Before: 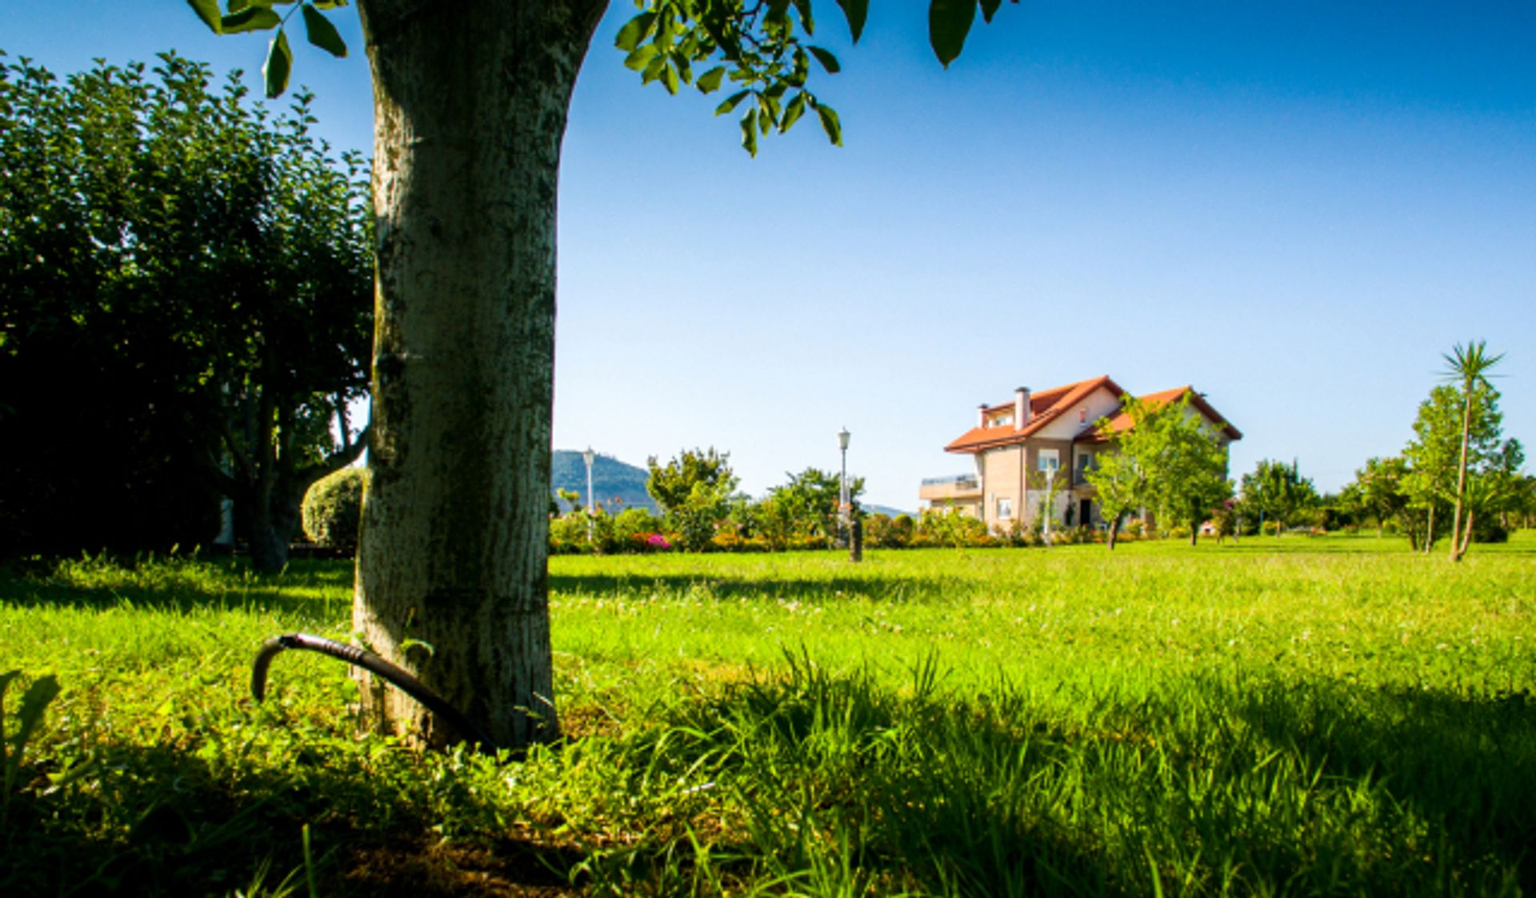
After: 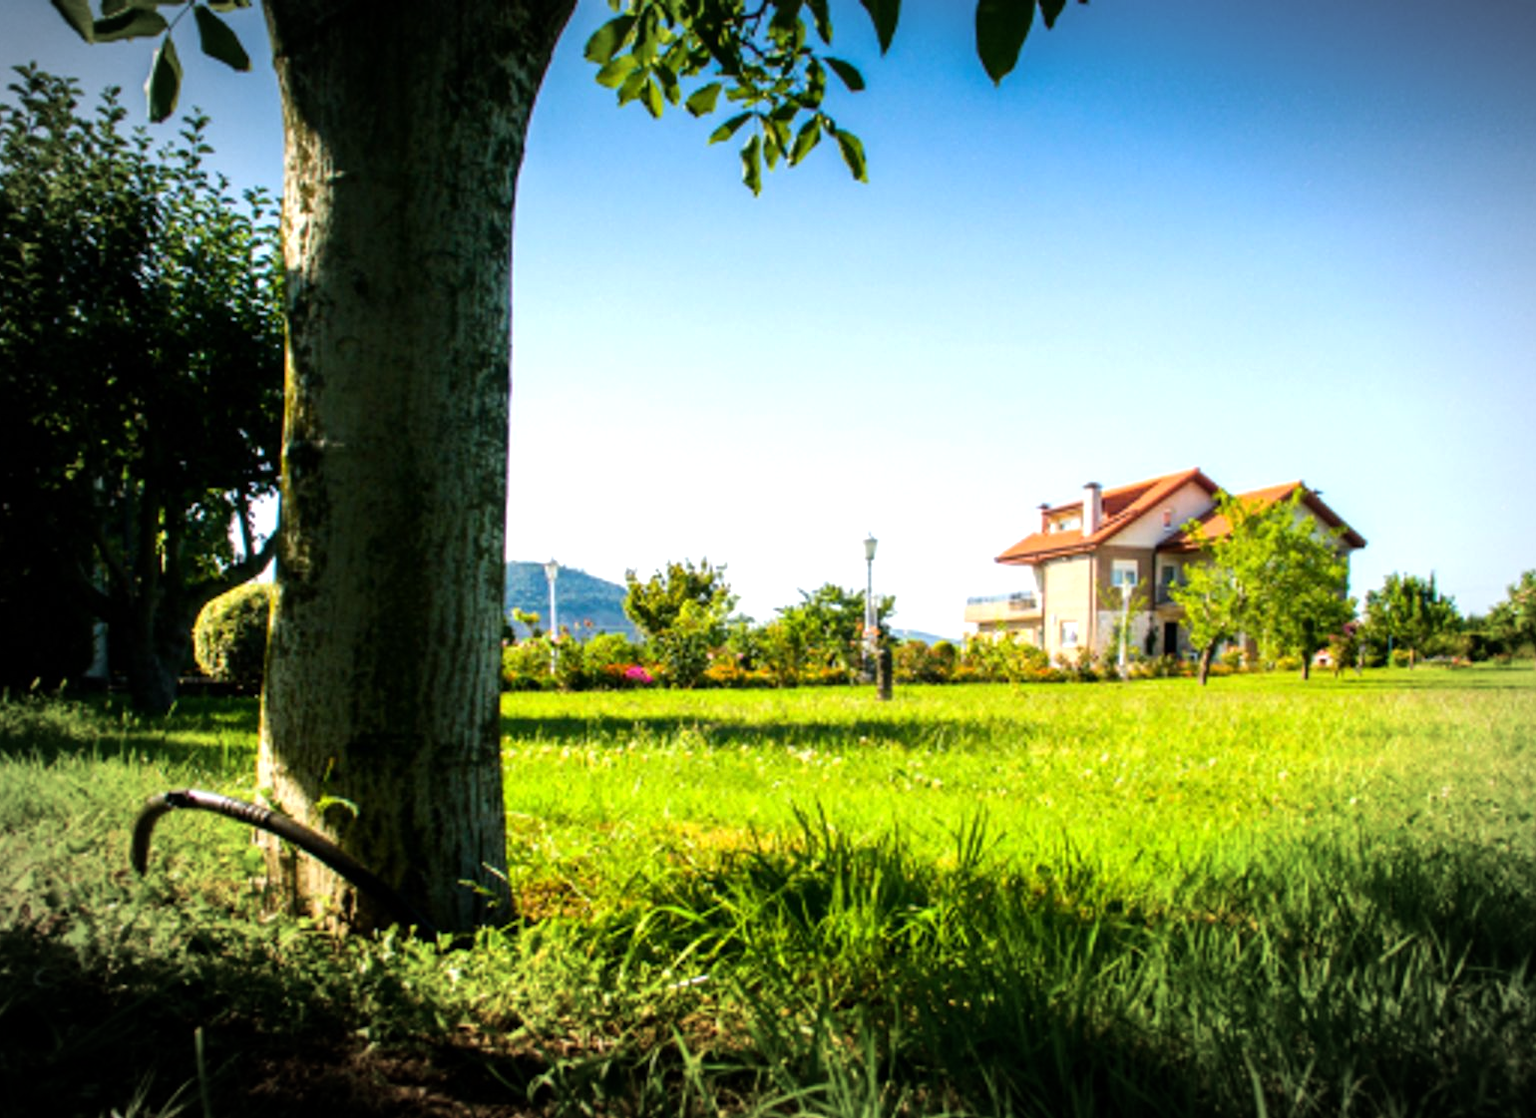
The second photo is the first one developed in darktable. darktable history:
tone equalizer: -8 EV -0.451 EV, -7 EV -0.37 EV, -6 EV -0.322 EV, -5 EV -0.248 EV, -3 EV 0.216 EV, -2 EV 0.332 EV, -1 EV 0.414 EV, +0 EV 0.438 EV, mask exposure compensation -0.494 EV
crop and rotate: left 9.58%, right 10.177%
vignetting: center (0.038, -0.094), automatic ratio true
